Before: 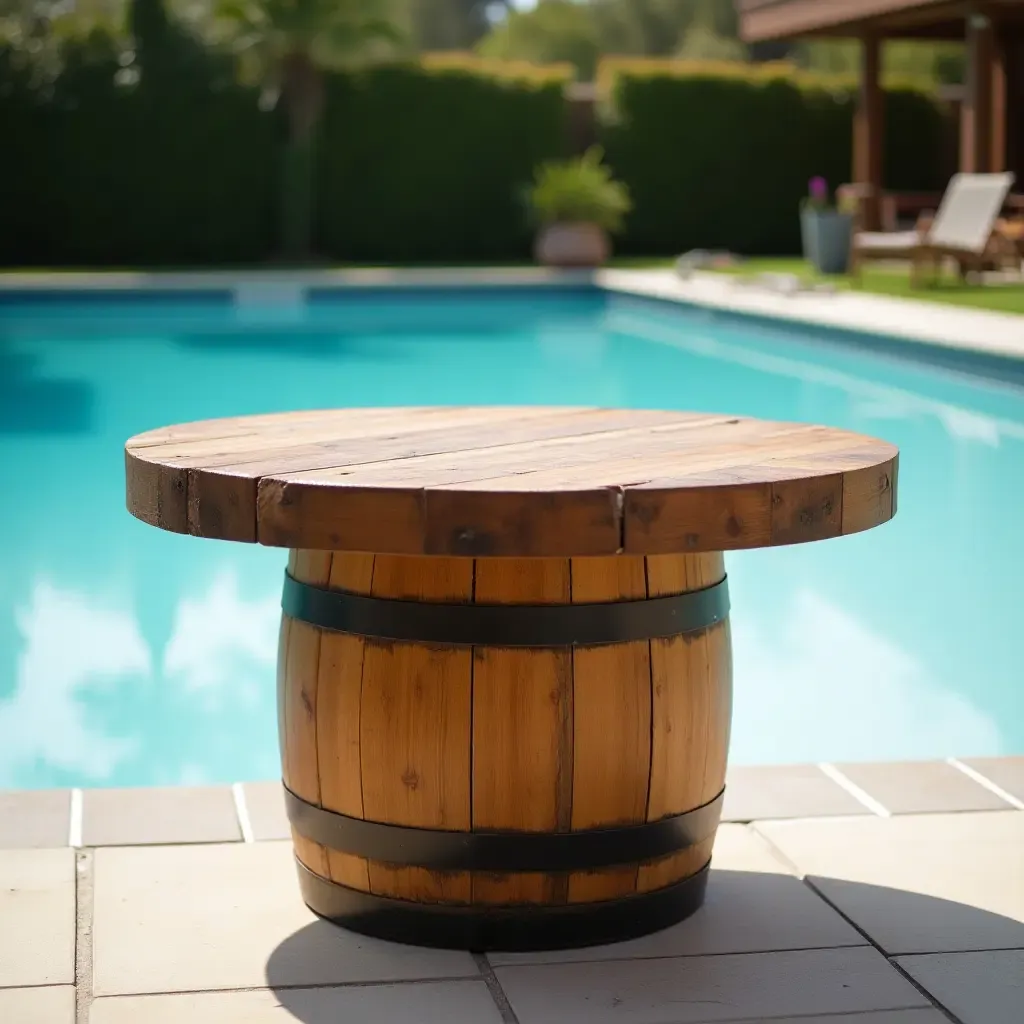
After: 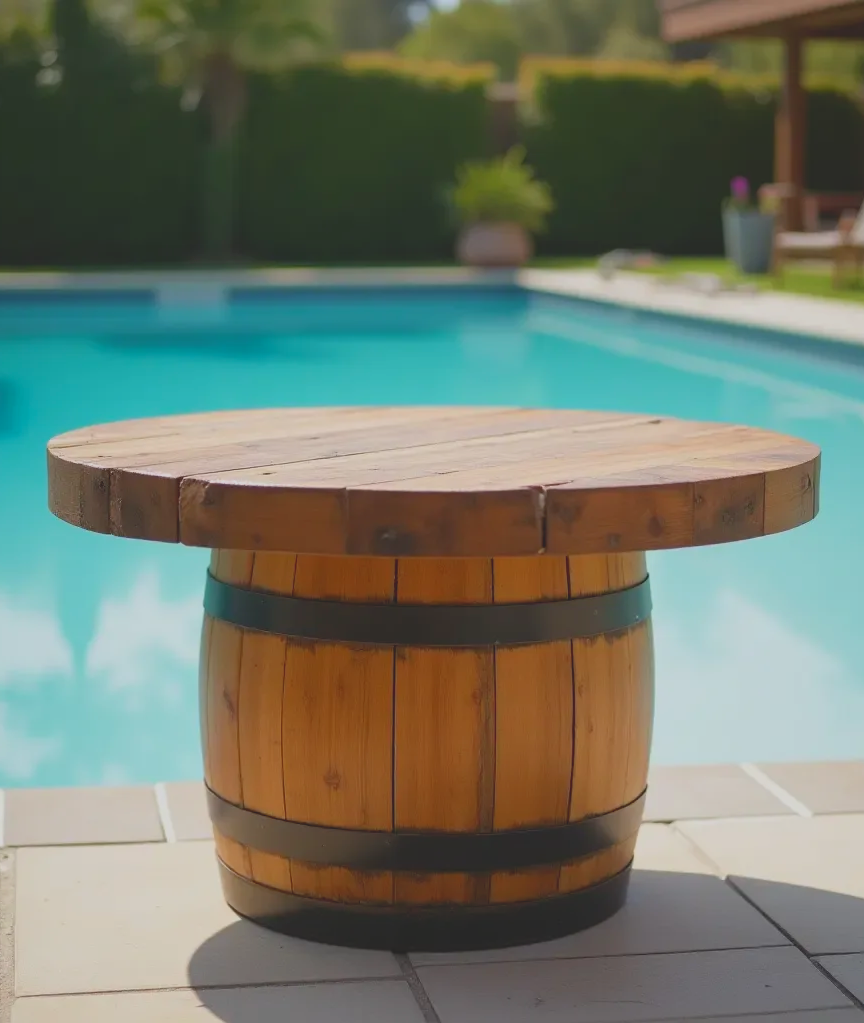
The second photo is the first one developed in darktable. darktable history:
contrast brightness saturation: contrast -0.282
crop: left 7.699%, right 7.864%
